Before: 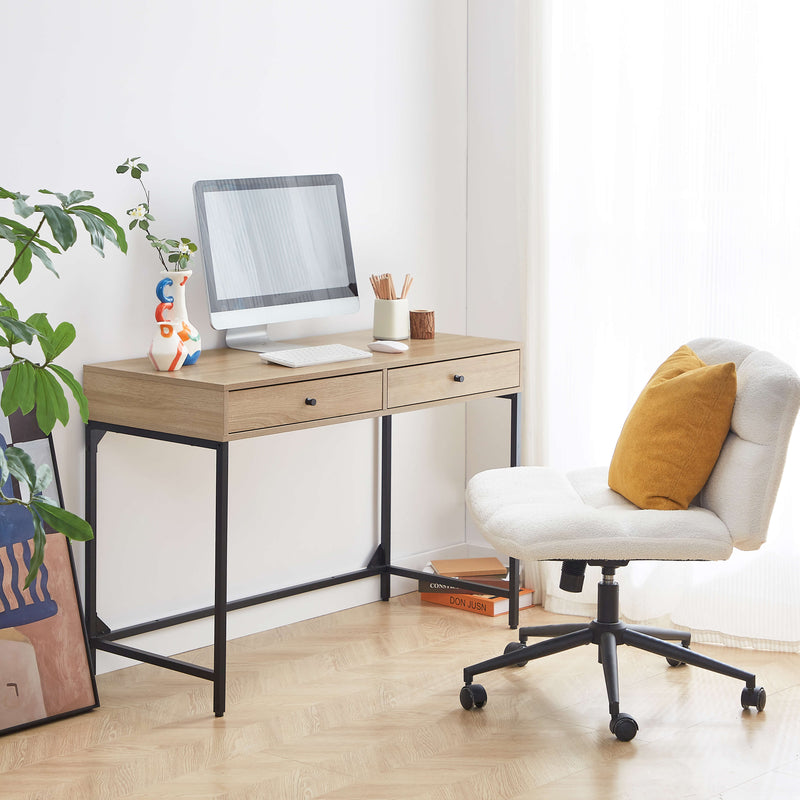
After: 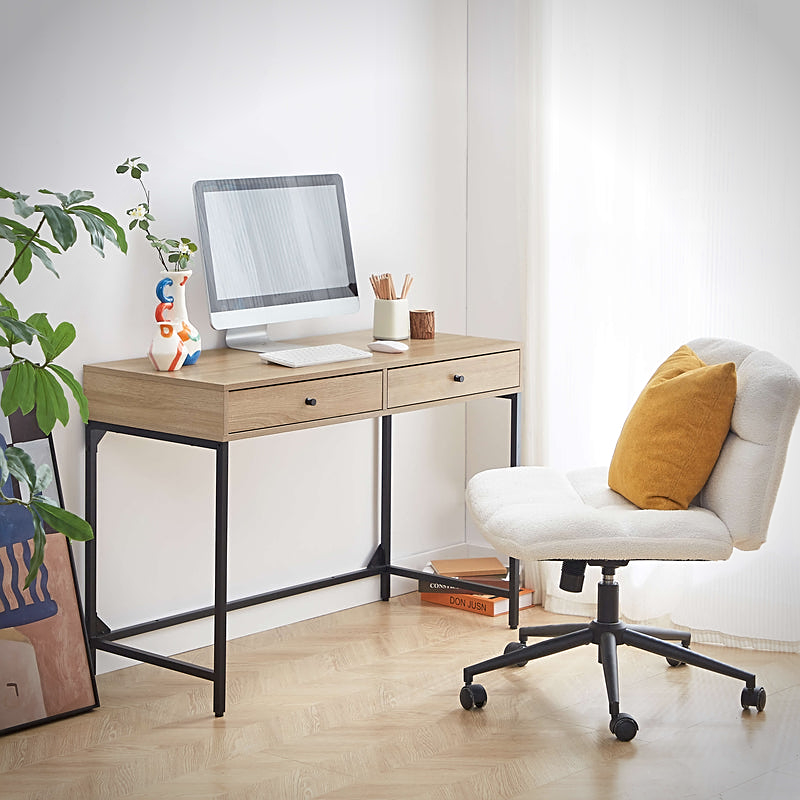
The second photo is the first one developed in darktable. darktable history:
vignetting: saturation 0.001, unbound false
sharpen: amount 0.477
